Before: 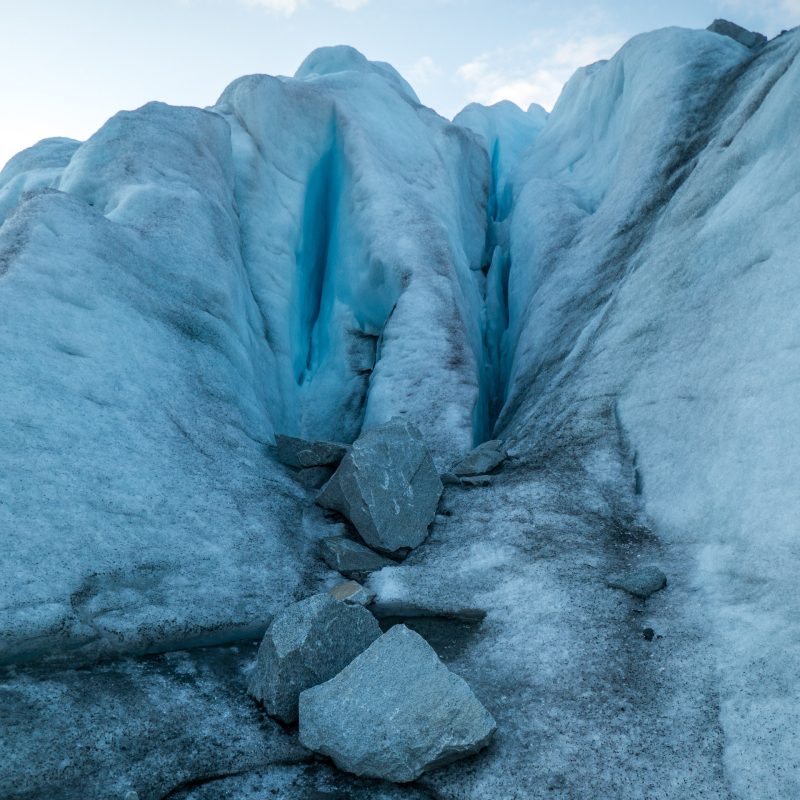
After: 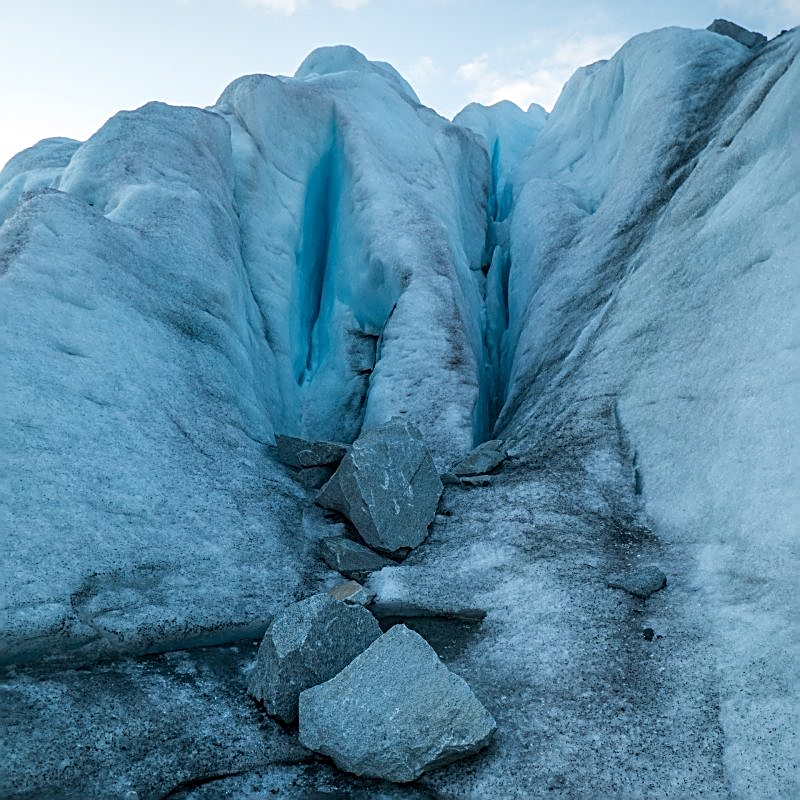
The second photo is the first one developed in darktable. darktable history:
sharpen: amount 0.742
